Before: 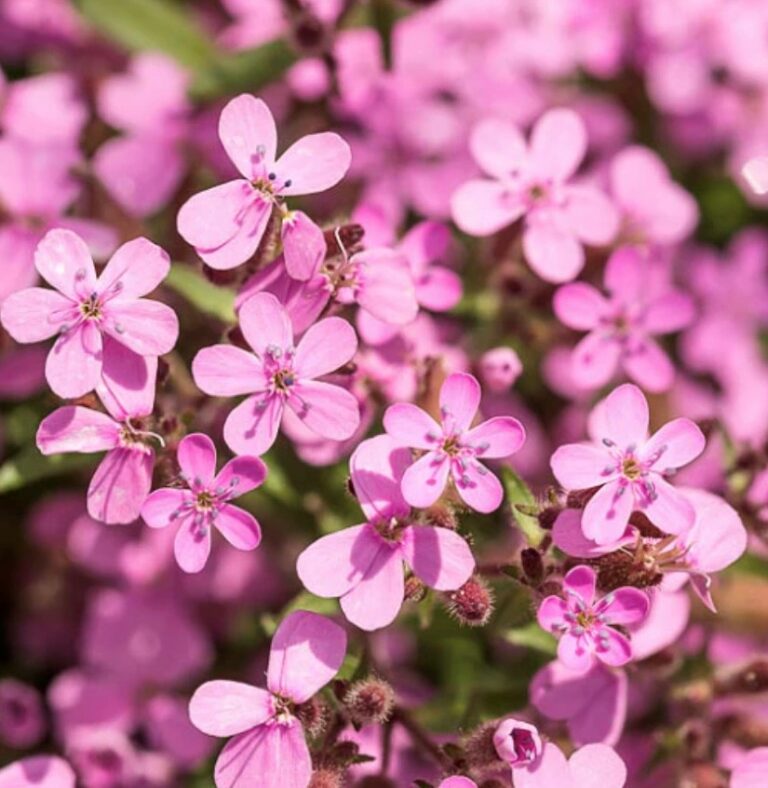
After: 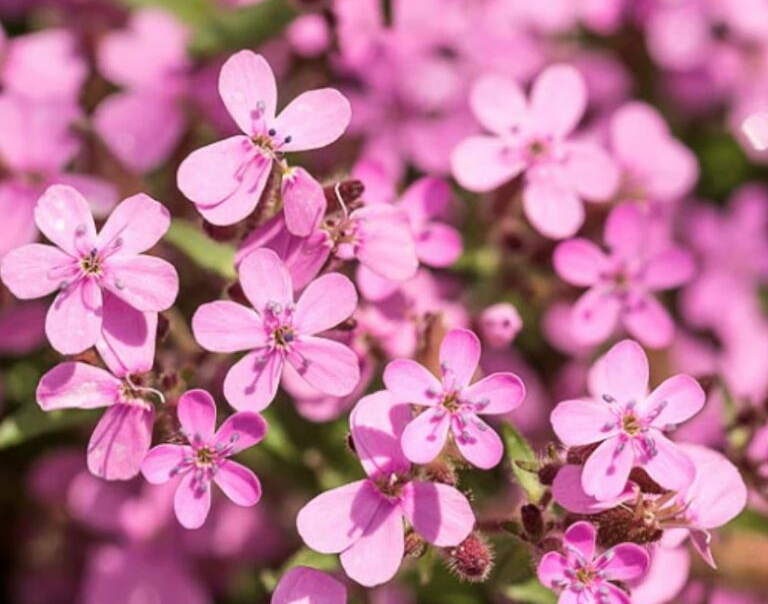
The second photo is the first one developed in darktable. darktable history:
crop: top 5.667%, bottom 17.637%
